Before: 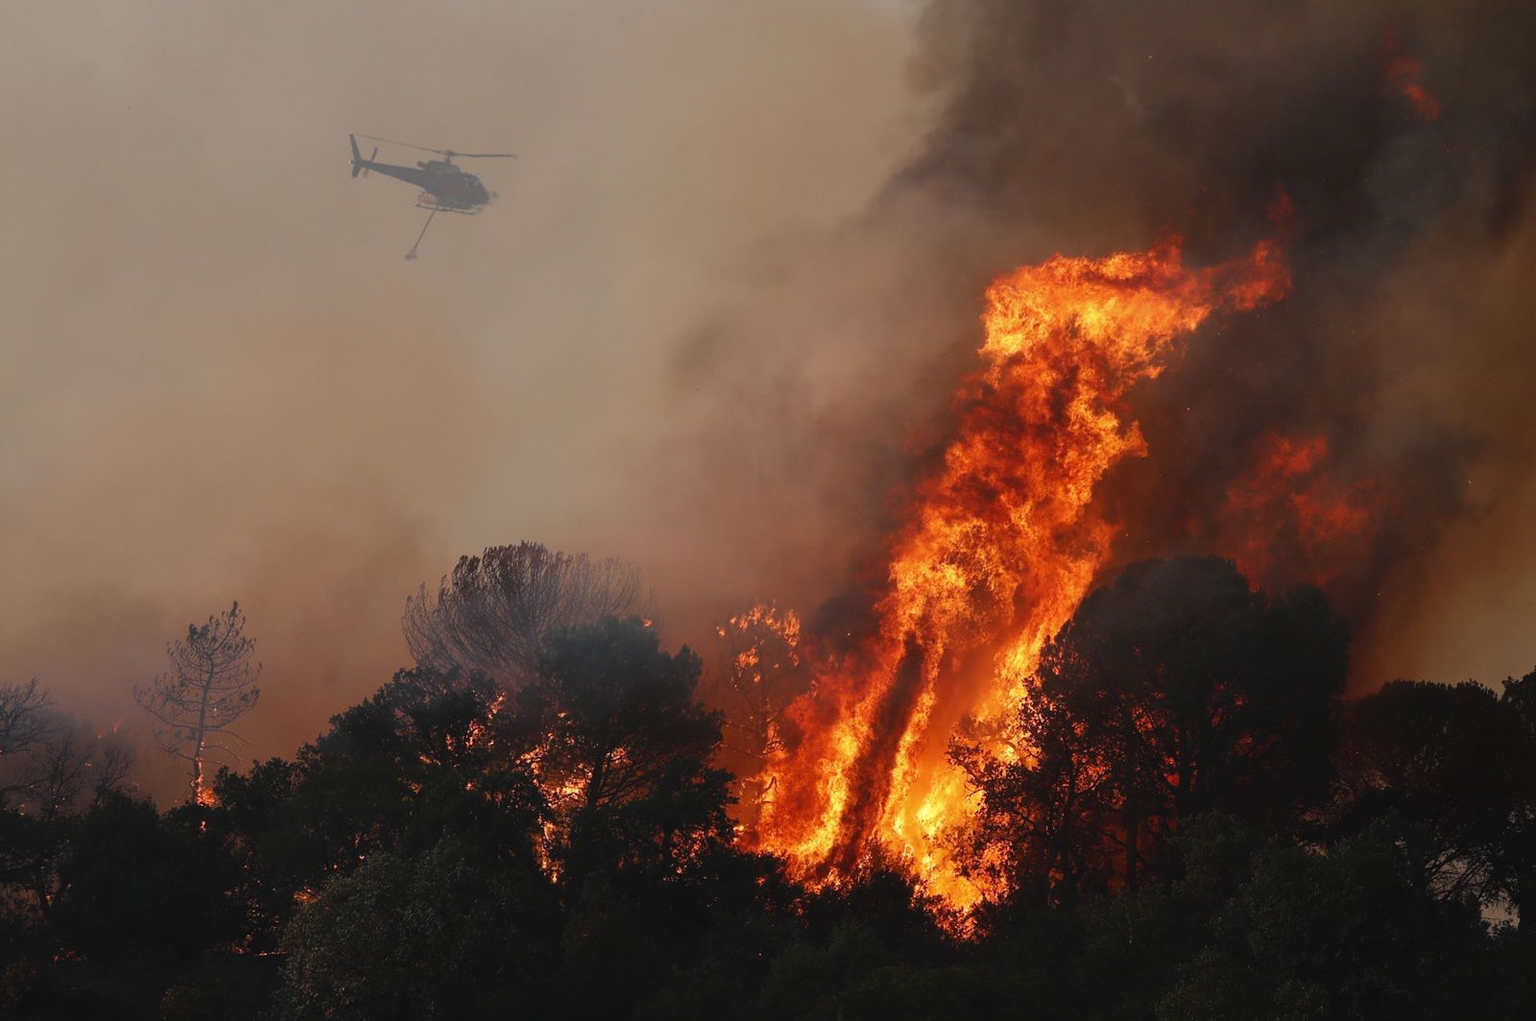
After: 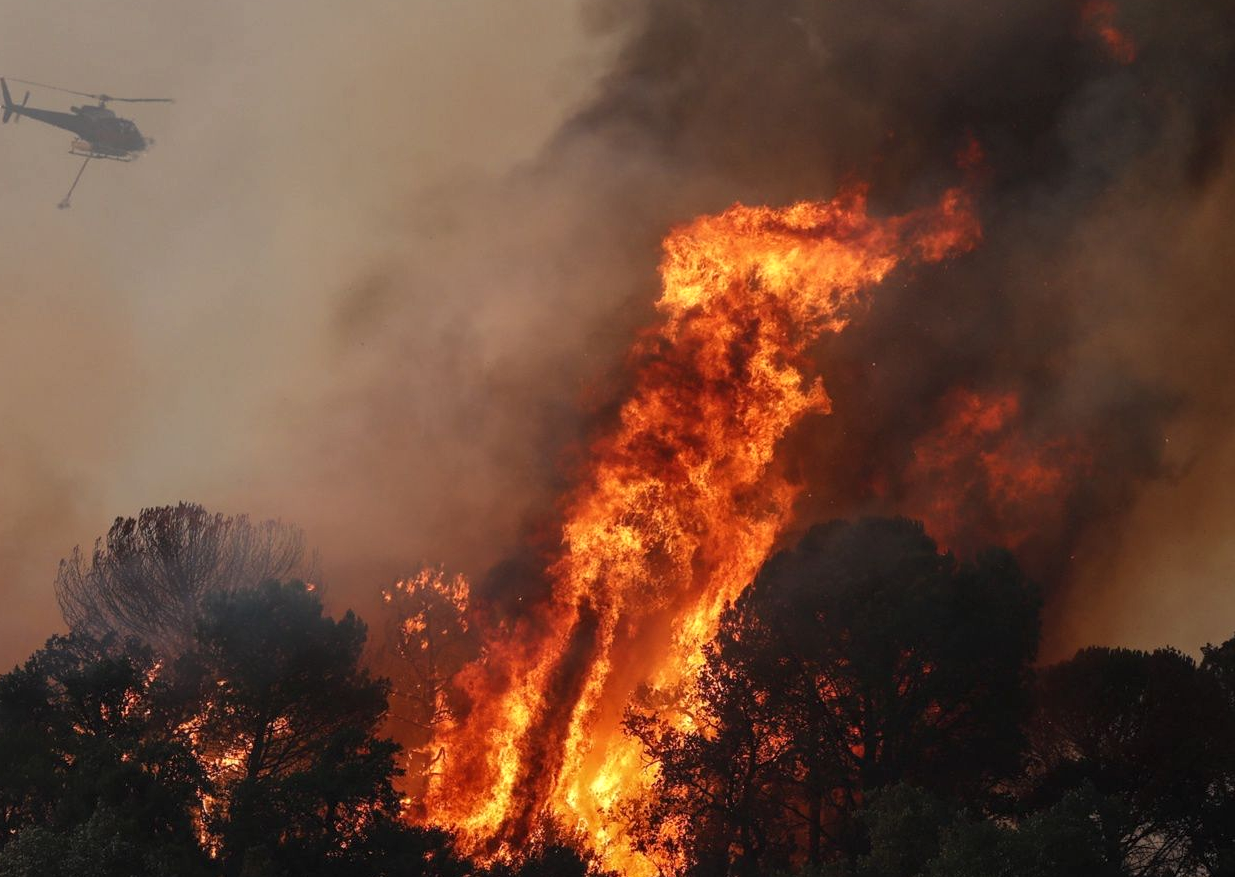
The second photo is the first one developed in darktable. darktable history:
crop: left 22.788%, top 5.903%, bottom 11.597%
local contrast: on, module defaults
